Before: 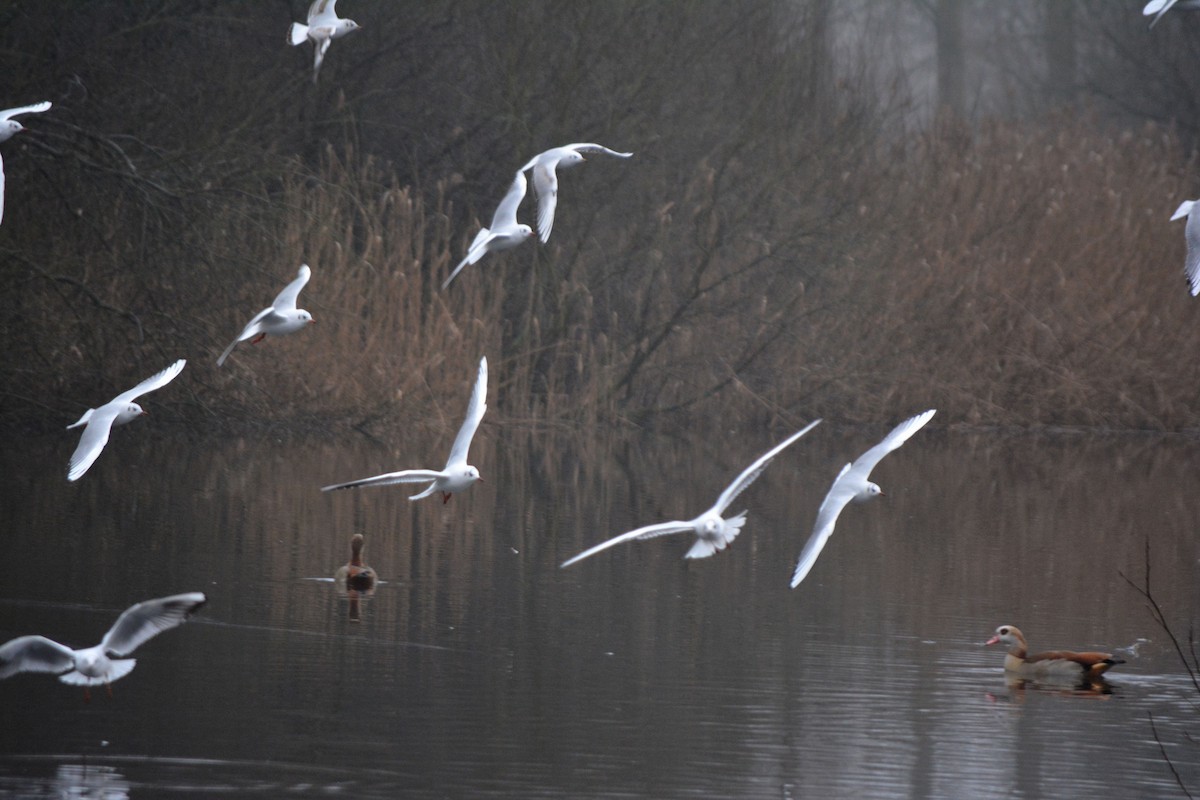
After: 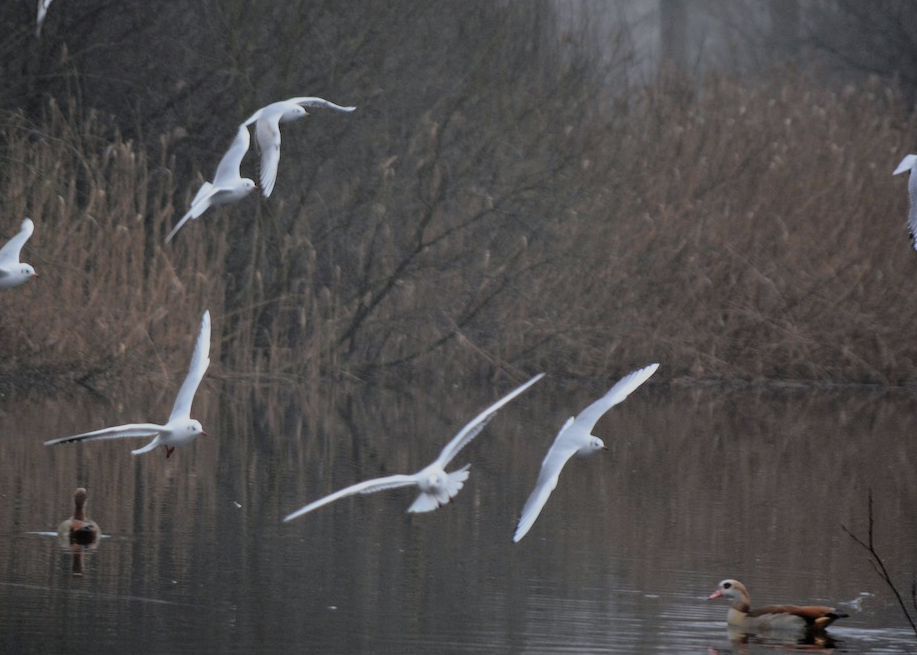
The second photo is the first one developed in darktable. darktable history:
filmic rgb: black relative exposure -7.65 EV, white relative exposure 4.56 EV, hardness 3.61, color science v6 (2022)
white balance: red 0.986, blue 1.01
crop: left 23.095%, top 5.827%, bottom 11.854%
